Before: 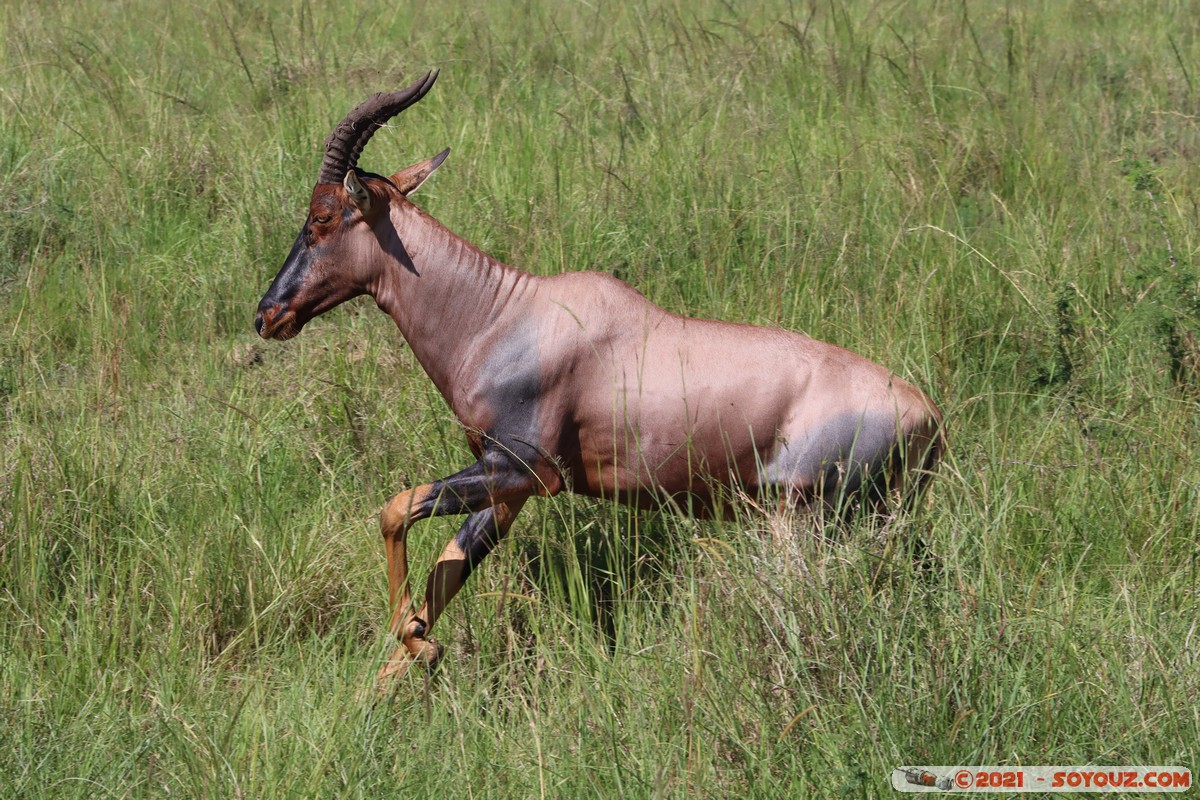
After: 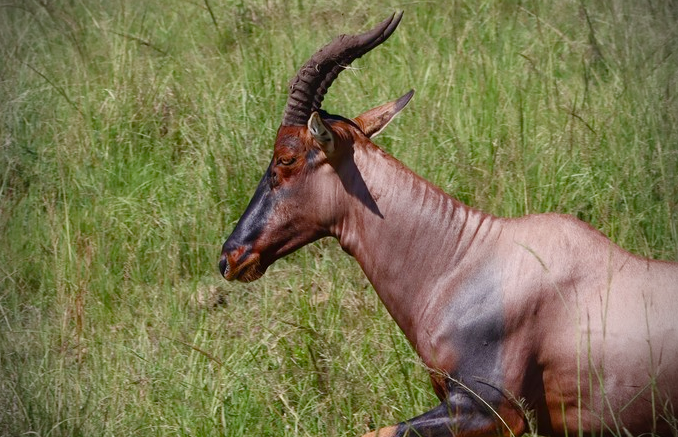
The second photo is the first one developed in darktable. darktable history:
color balance rgb: perceptual saturation grading › global saturation 20%, perceptual saturation grading › highlights -49.892%, perceptual saturation grading › shadows 24.886%, global vibrance 20%
crop and rotate: left 3.066%, top 7.368%, right 40.412%, bottom 37.952%
vignetting: brightness -0.805, unbound false
